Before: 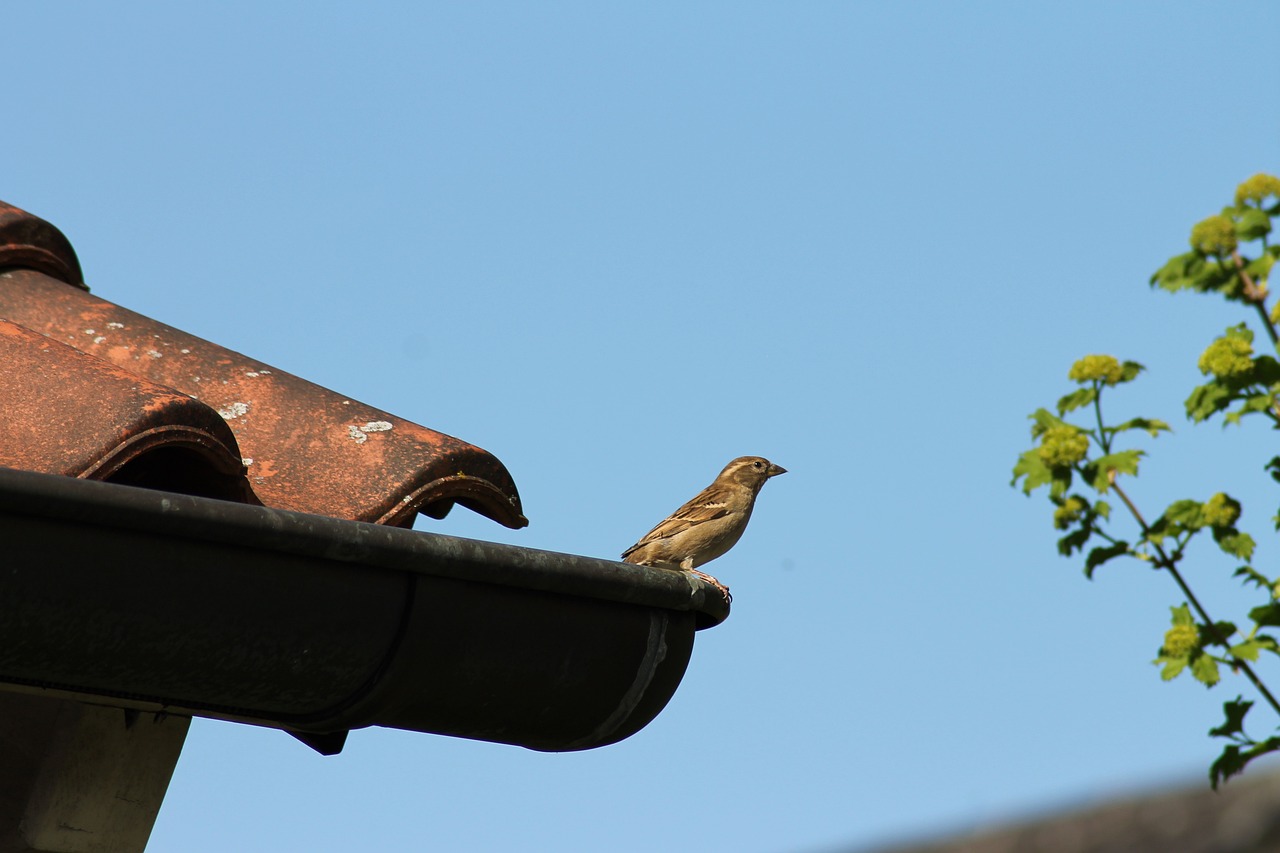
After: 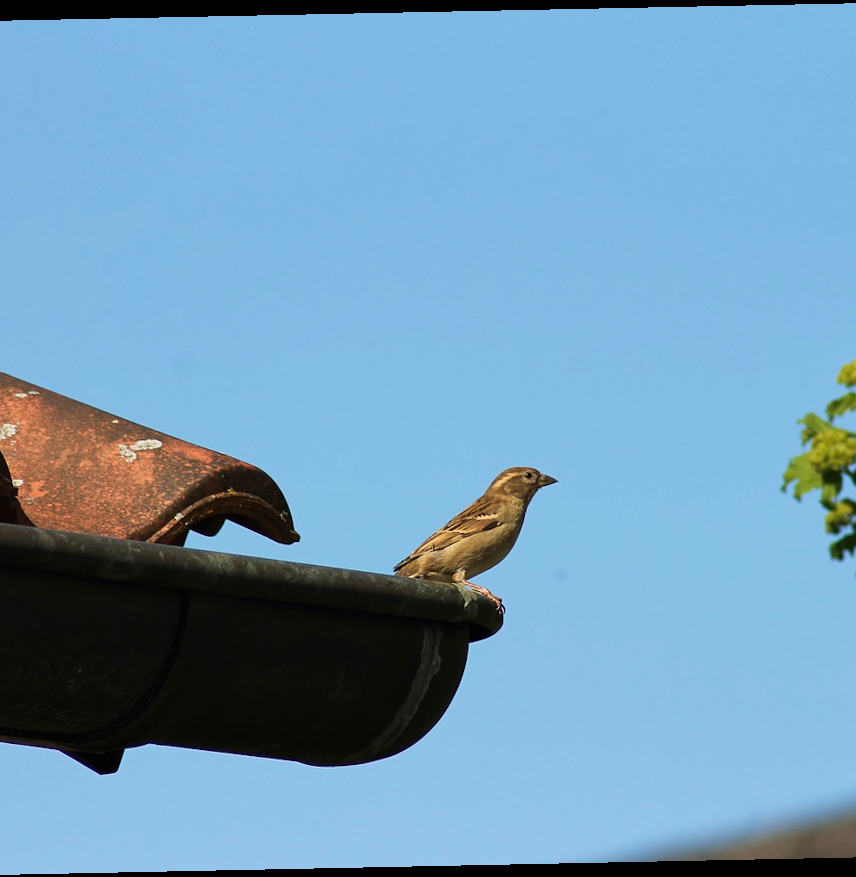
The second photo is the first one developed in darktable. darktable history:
velvia: on, module defaults
crop and rotate: left 18.442%, right 15.508%
rotate and perspective: rotation -1.17°, automatic cropping off
